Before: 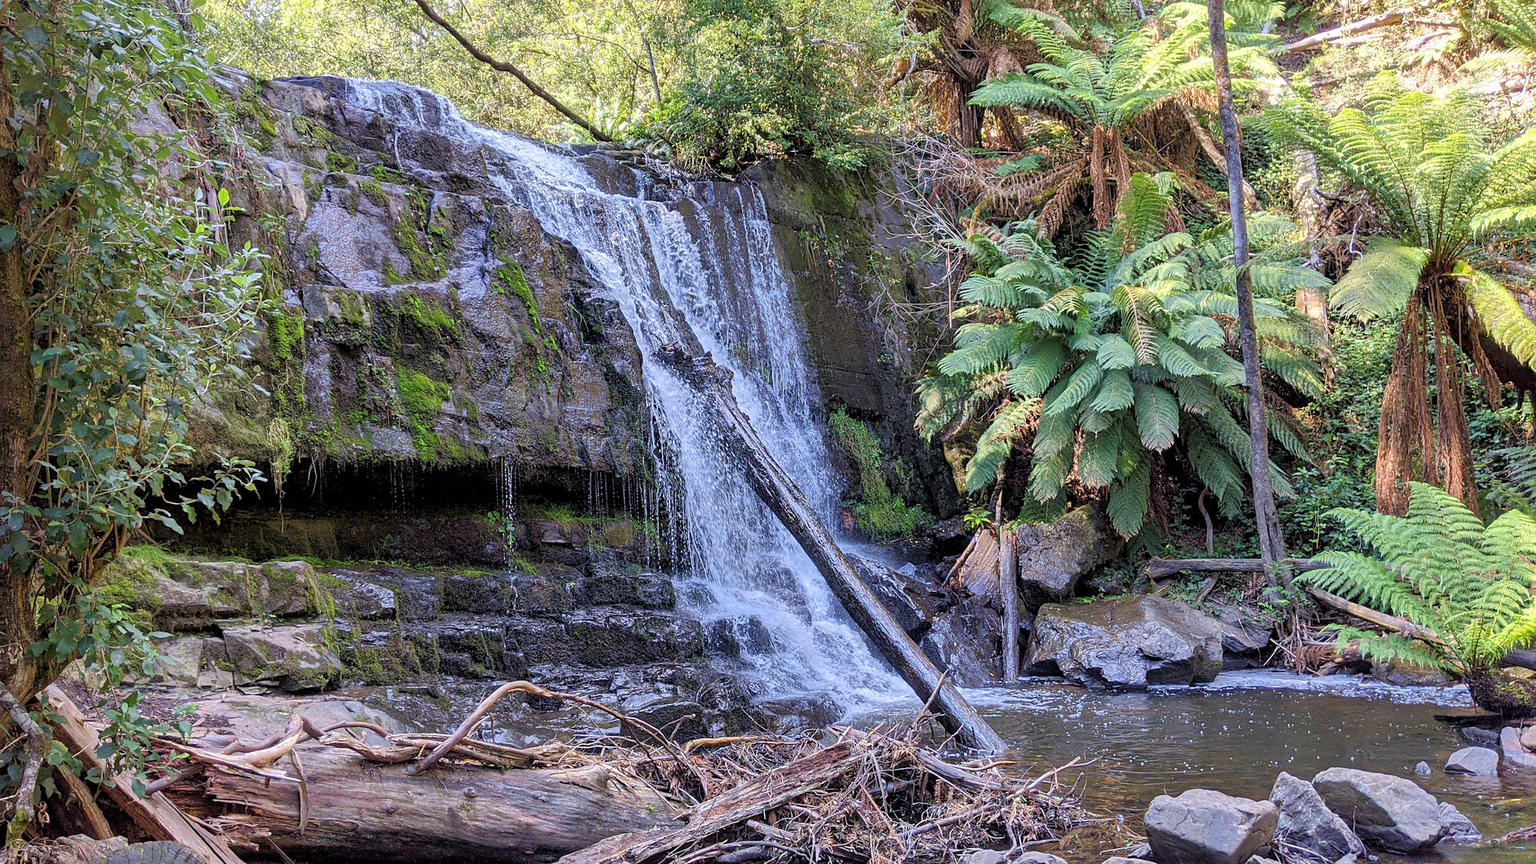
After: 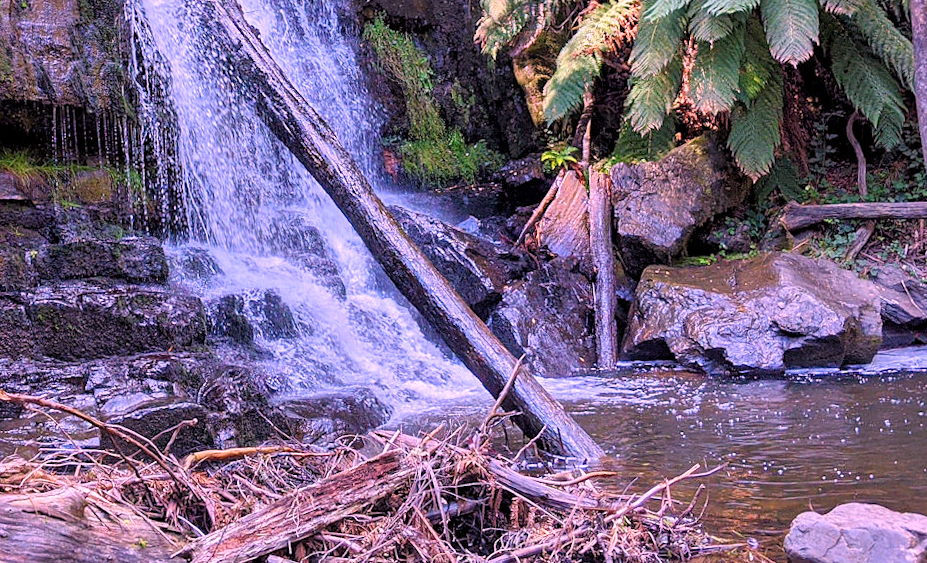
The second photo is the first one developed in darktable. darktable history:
color balance: on, module defaults
crop: left 35.976%, top 45.819%, right 18.162%, bottom 5.807%
contrast brightness saturation: contrast 0.08, saturation 0.2
white balance: red 1.188, blue 1.11
exposure: compensate highlight preservation false
rotate and perspective: rotation -1.17°, automatic cropping off
